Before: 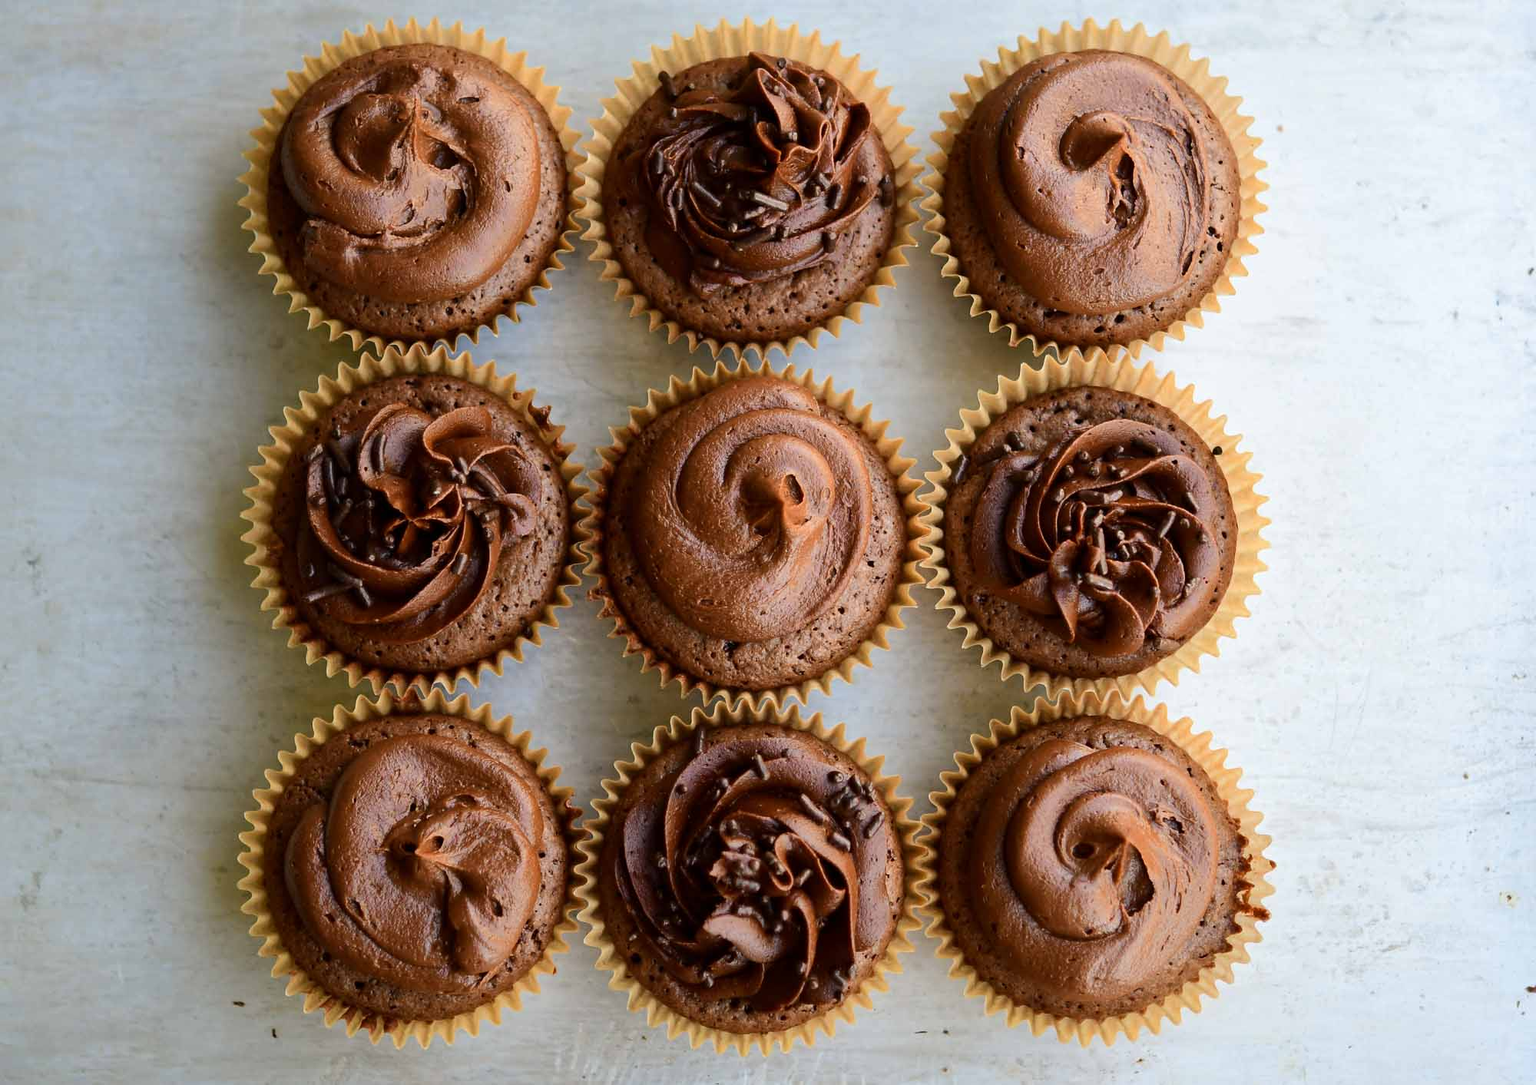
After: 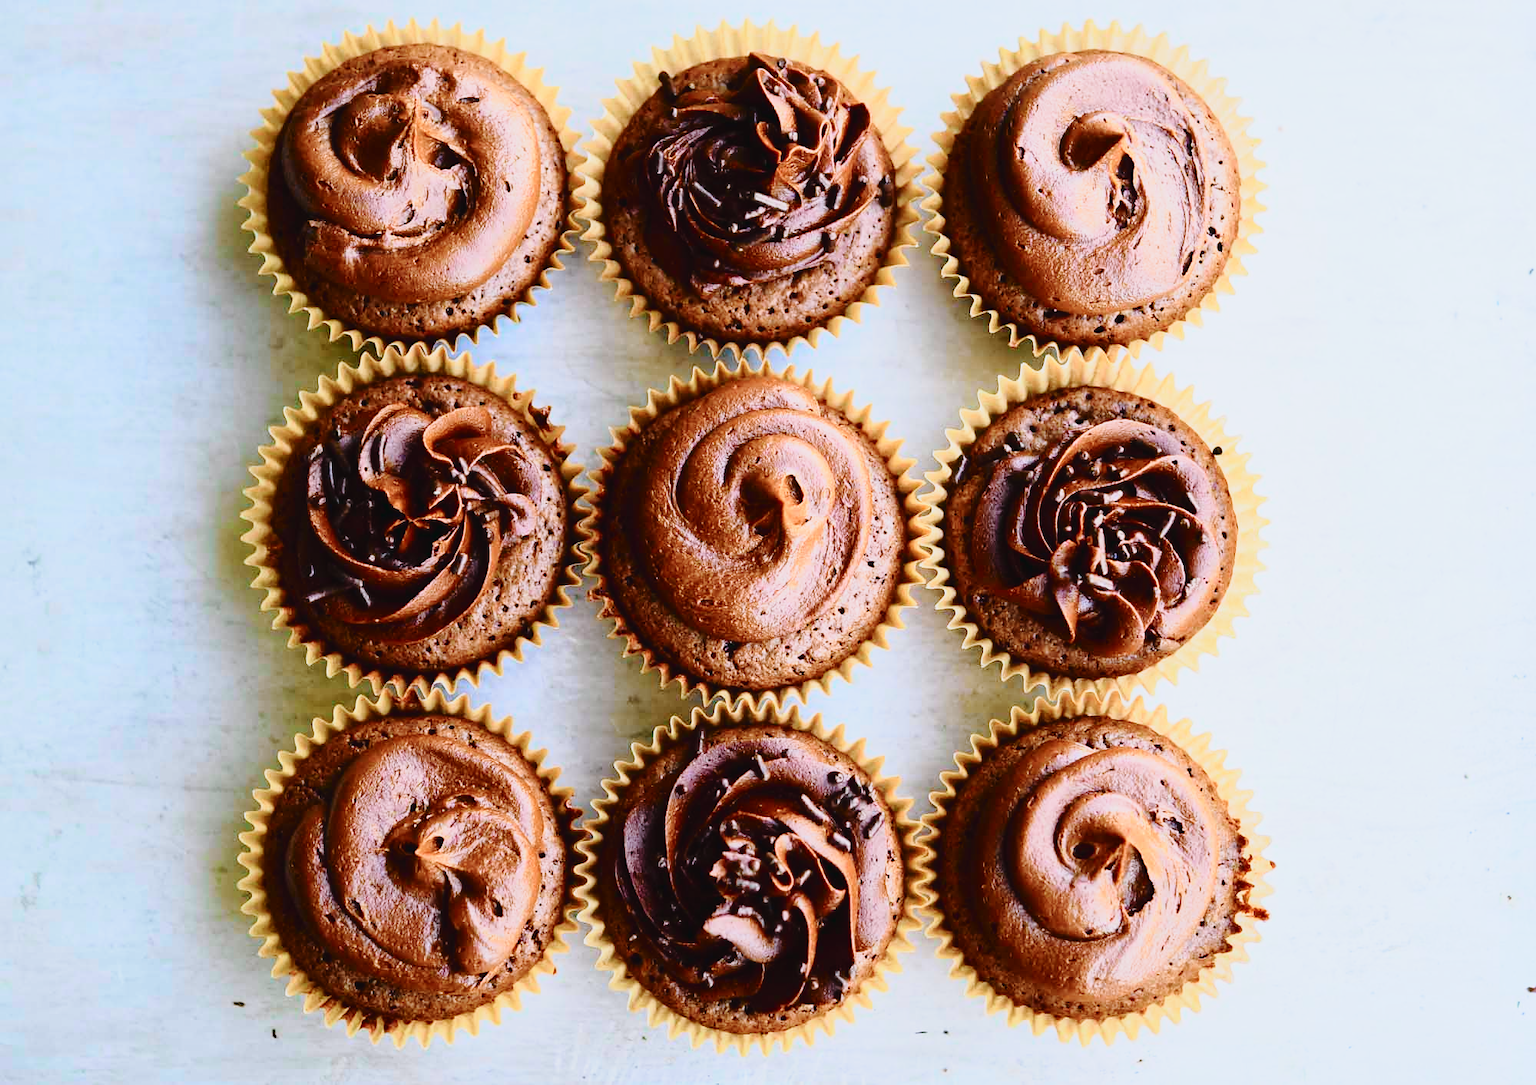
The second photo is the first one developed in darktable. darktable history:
tone curve: curves: ch0 [(0, 0.029) (0.099, 0.082) (0.264, 0.253) (0.447, 0.481) (0.678, 0.721) (0.828, 0.857) (0.992, 0.94)]; ch1 [(0, 0) (0.311, 0.266) (0.411, 0.374) (0.481, 0.458) (0.501, 0.499) (0.514, 0.512) (0.575, 0.577) (0.643, 0.648) (0.682, 0.674) (0.802, 0.812) (1, 1)]; ch2 [(0, 0) (0.259, 0.207) (0.323, 0.311) (0.376, 0.353) (0.463, 0.456) (0.498, 0.498) (0.524, 0.512) (0.574, 0.582) (0.648, 0.653) (0.768, 0.728) (1, 1)], color space Lab, independent channels, preserve colors none
white balance: red 0.967, blue 1.119, emerald 0.756
base curve: curves: ch0 [(0, 0) (0.028, 0.03) (0.121, 0.232) (0.46, 0.748) (0.859, 0.968) (1, 1)], preserve colors none
